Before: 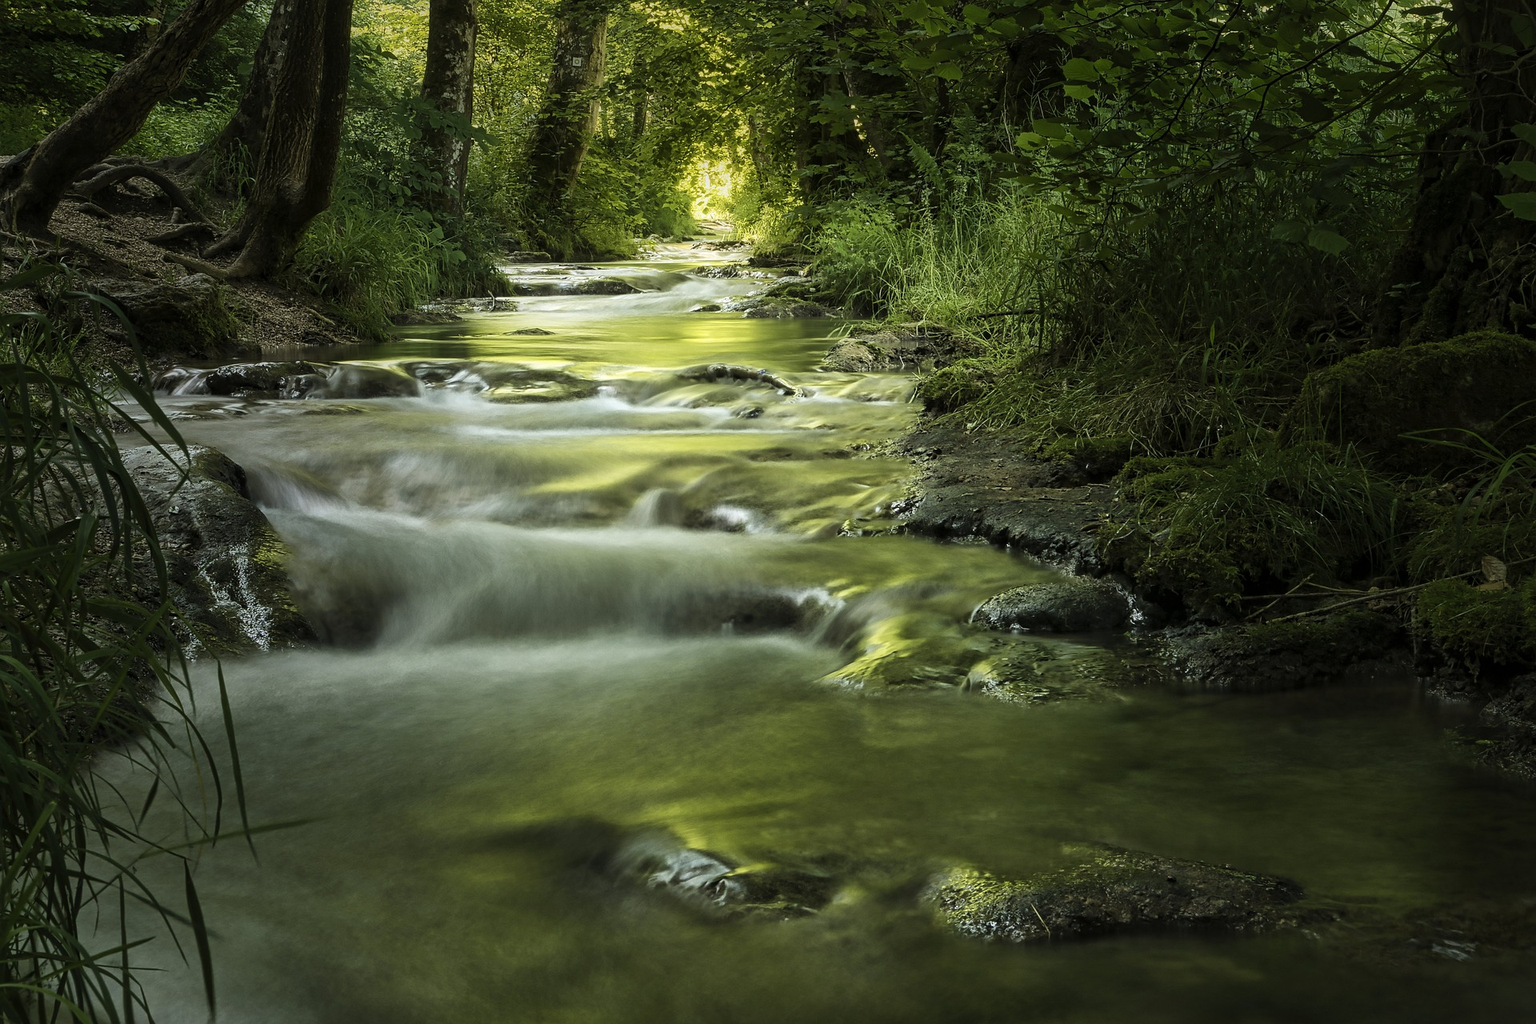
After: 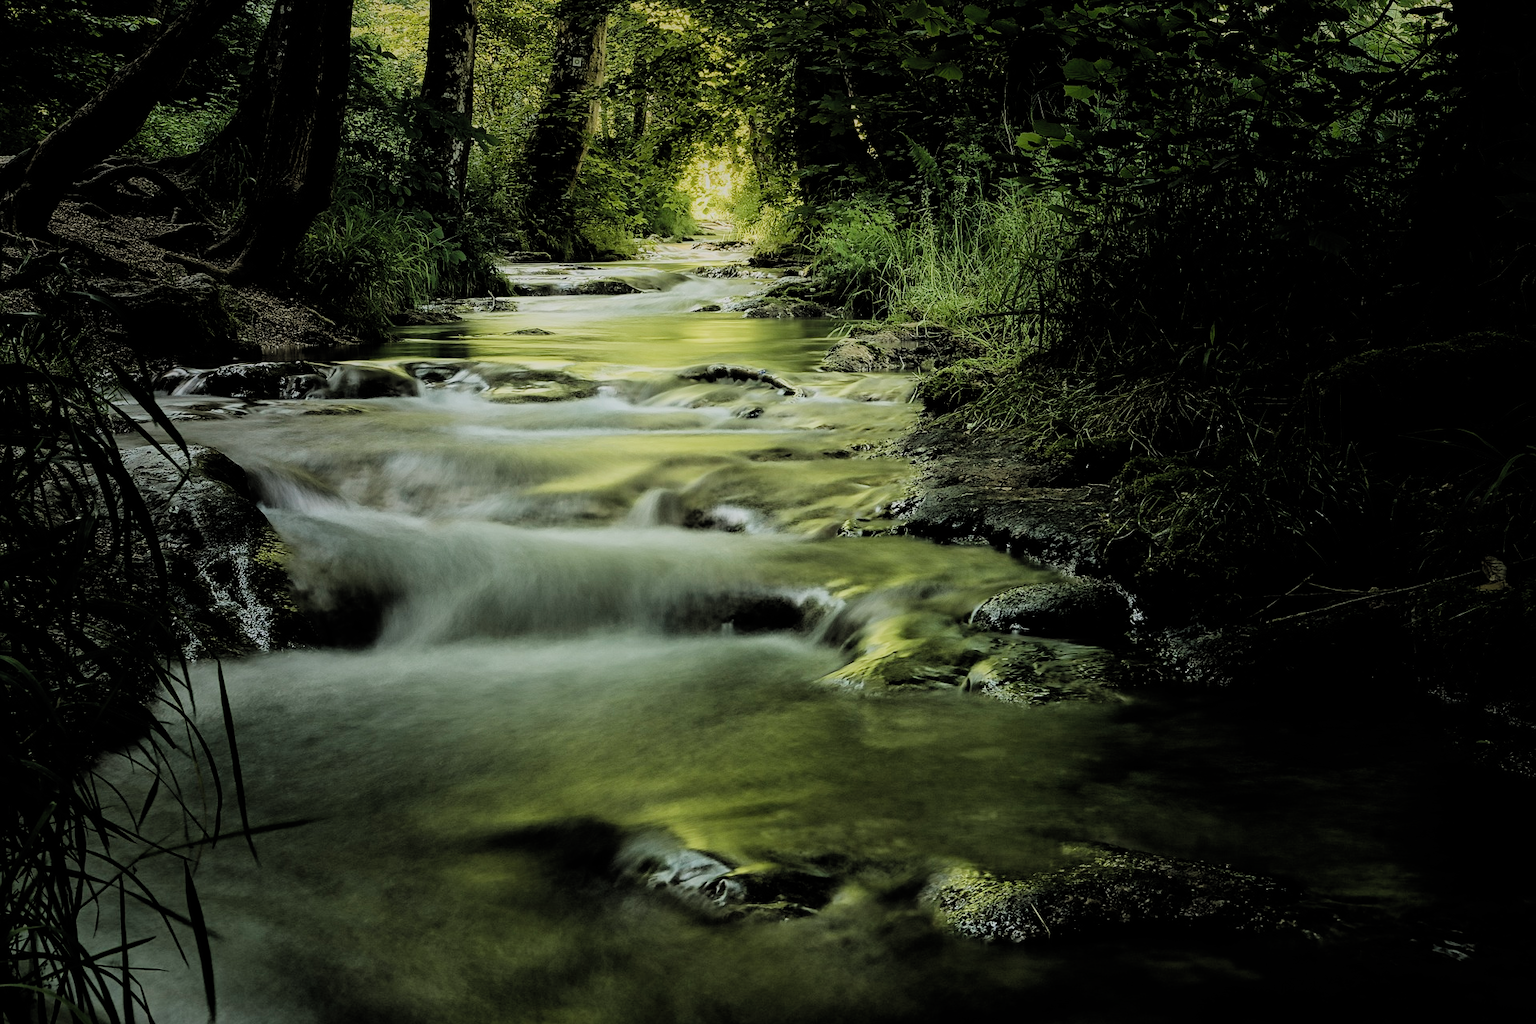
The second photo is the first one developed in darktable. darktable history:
contrast brightness saturation: saturation -0.17
filmic rgb: black relative exposure -4.58 EV, white relative exposure 4.8 EV, threshold 3 EV, hardness 2.36, latitude 36.07%, contrast 1.048, highlights saturation mix 1.32%, shadows ↔ highlights balance 1.25%, color science v4 (2020), enable highlight reconstruction true
